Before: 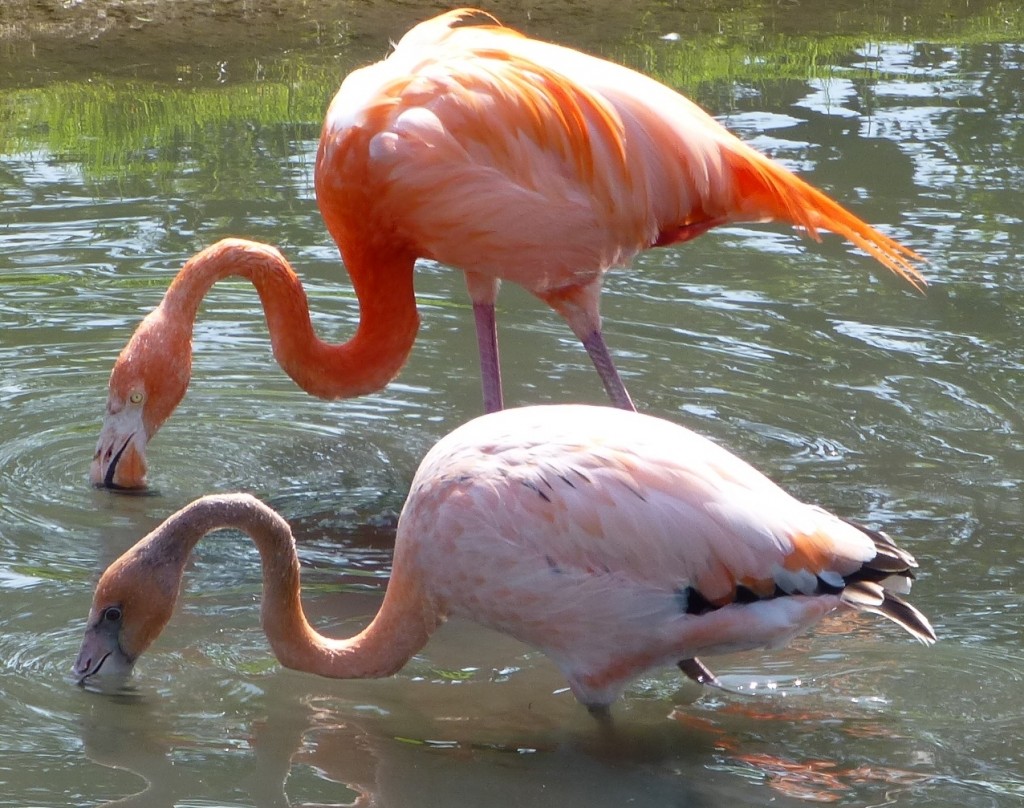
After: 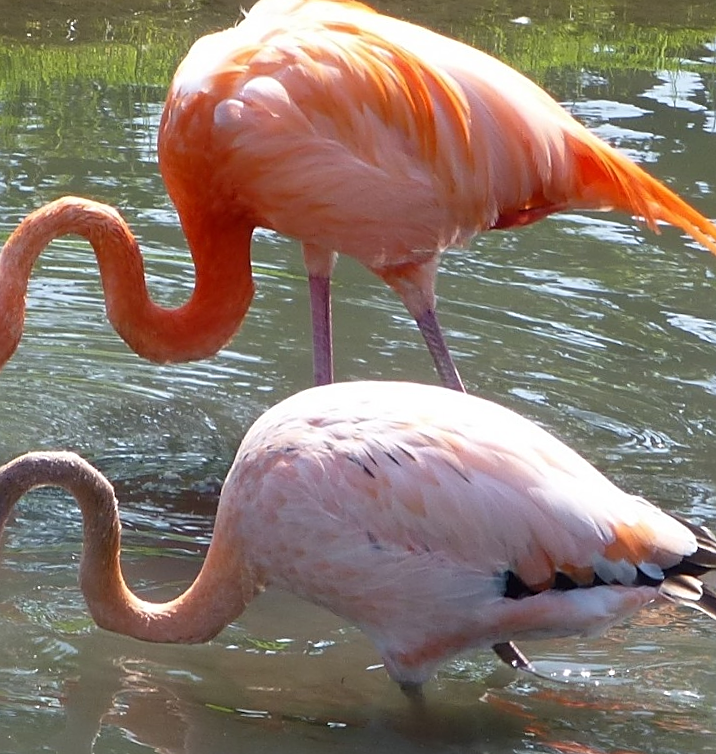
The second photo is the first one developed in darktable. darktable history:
crop and rotate: angle -3.27°, left 14.277%, top 0.028%, right 10.766%, bottom 0.028%
sharpen: on, module defaults
